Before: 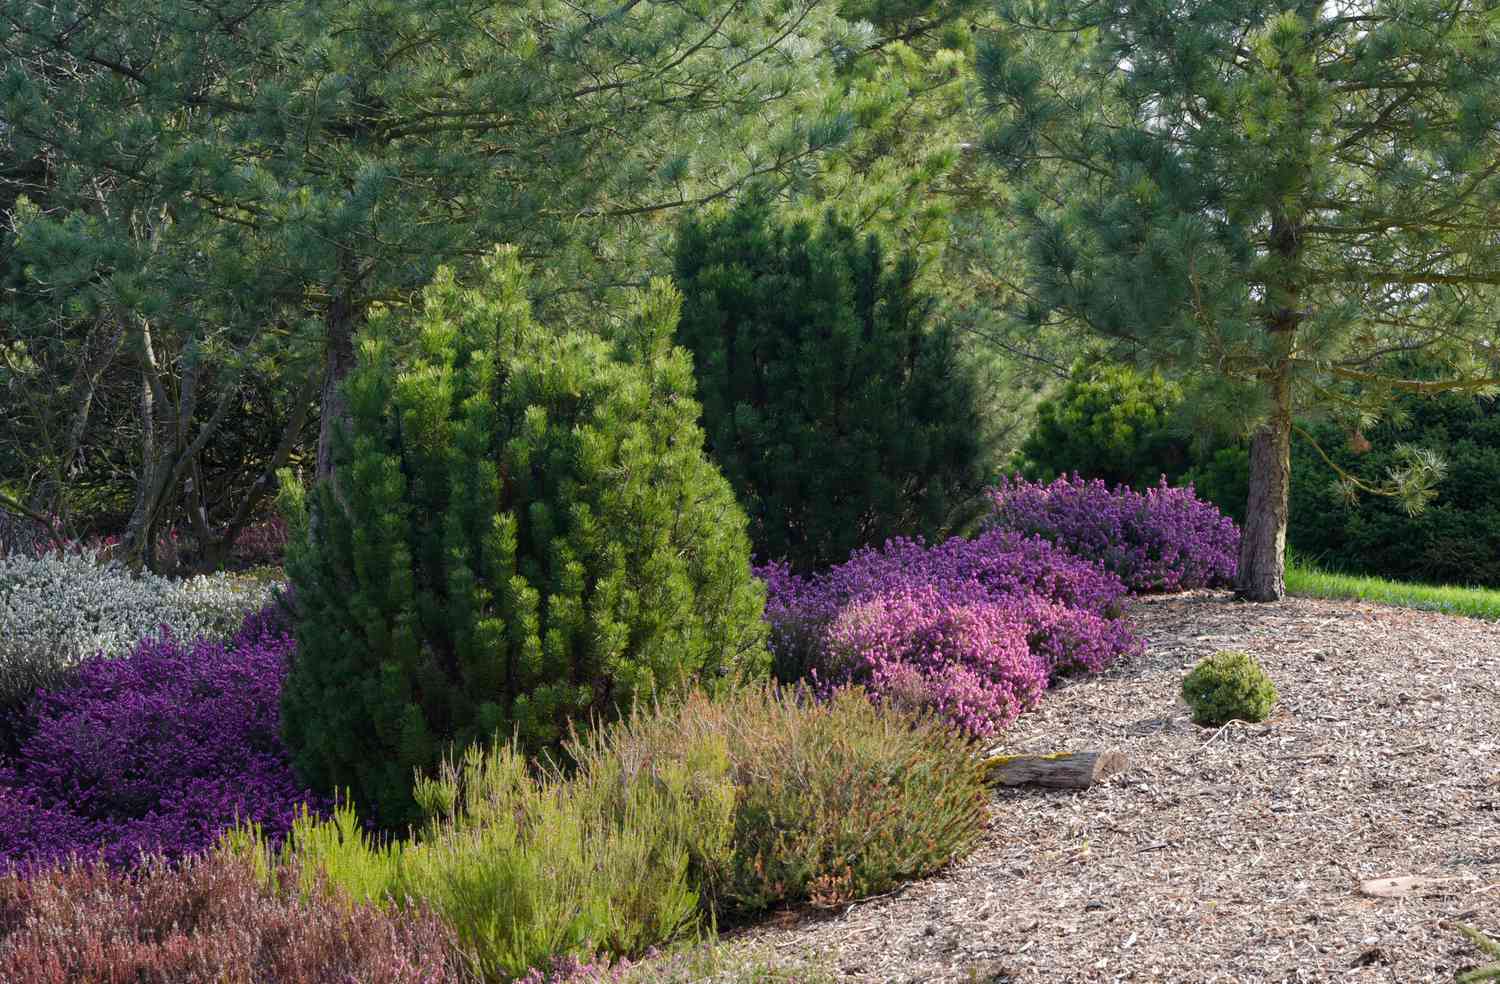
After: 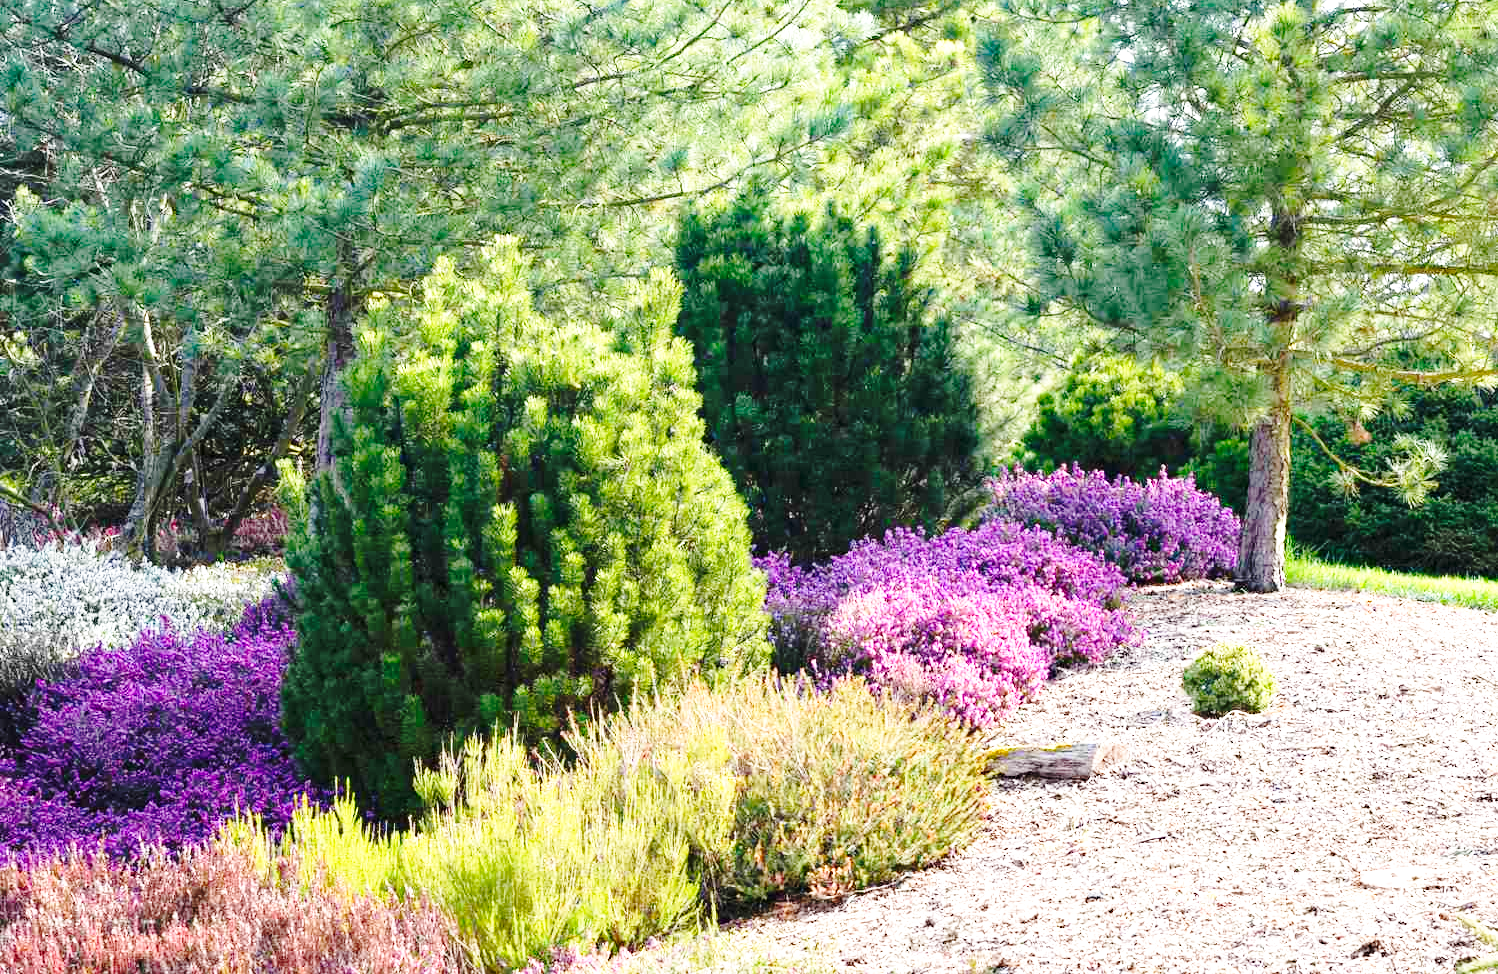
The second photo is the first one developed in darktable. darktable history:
base curve: curves: ch0 [(0, 0) (0.032, 0.037) (0.105, 0.228) (0.435, 0.76) (0.856, 0.983) (1, 1)], preserve colors none
crop: top 0.964%, right 0.082%
haze removal: compatibility mode true, adaptive false
exposure: black level correction 0, exposure 1.103 EV, compensate highlight preservation false
